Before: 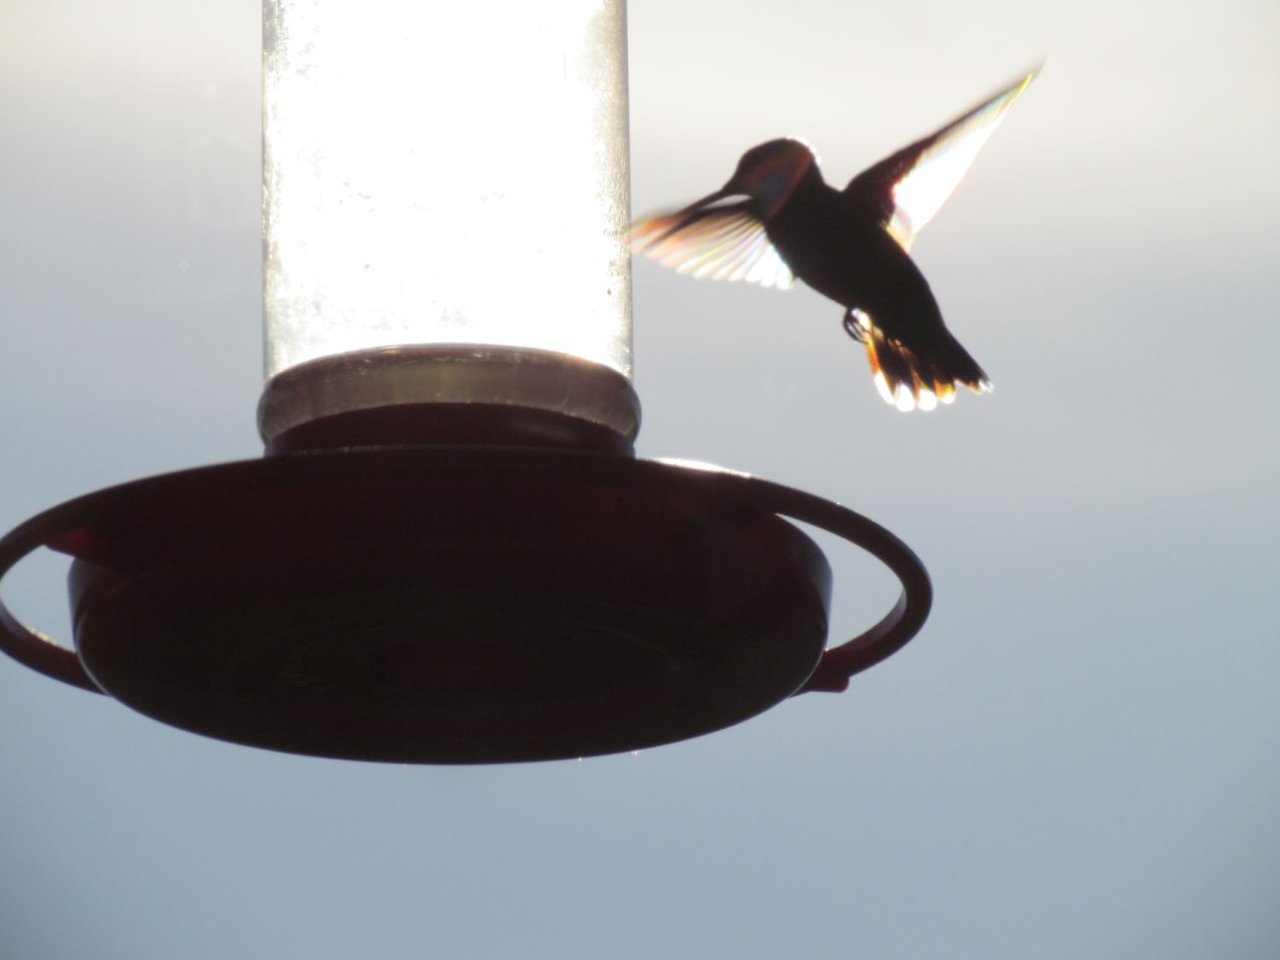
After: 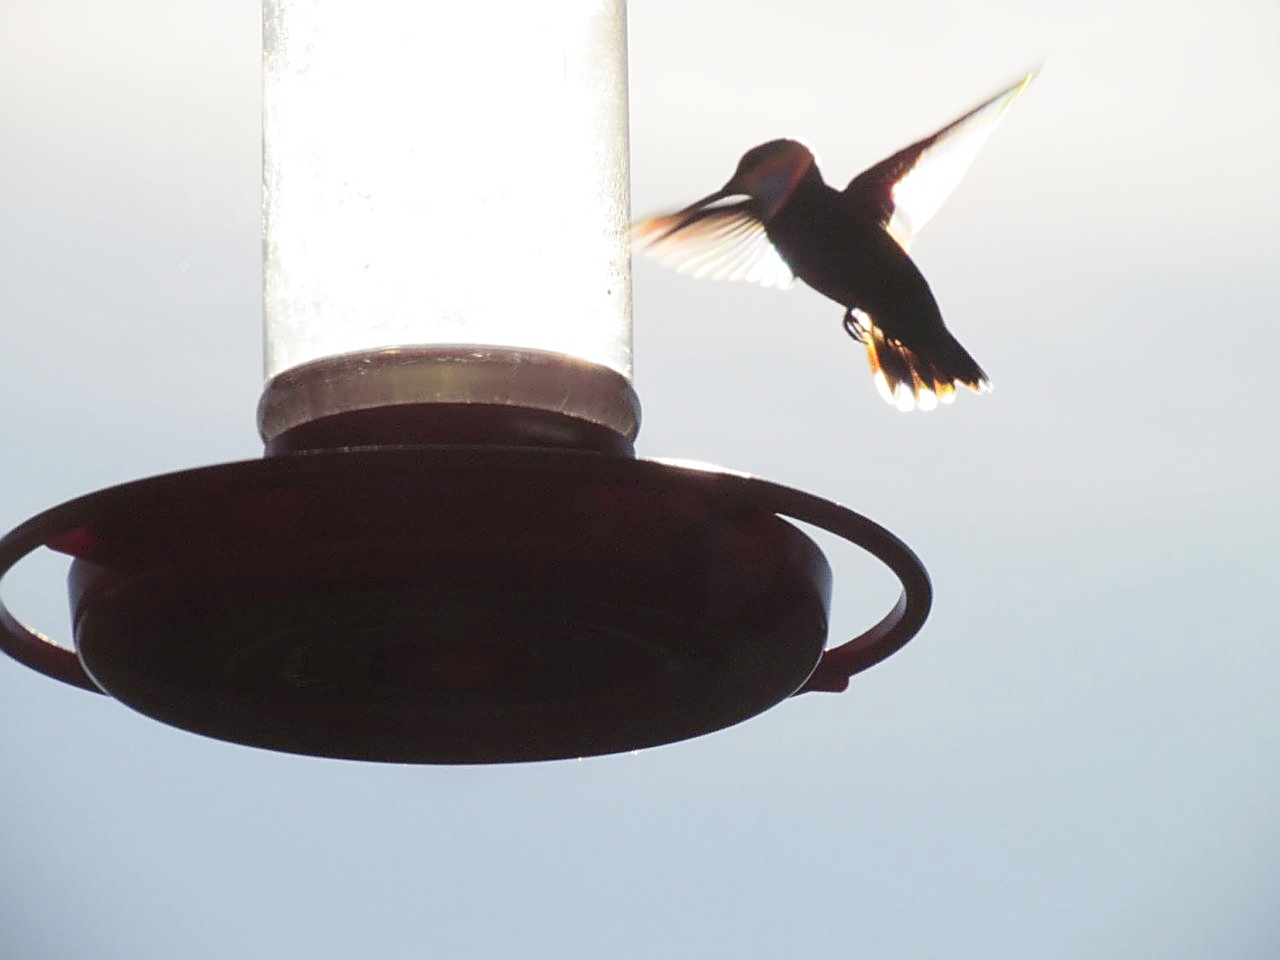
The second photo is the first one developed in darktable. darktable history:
base curve: curves: ch0 [(0, 0) (0.204, 0.334) (0.55, 0.733) (1, 1)], preserve colors none
sharpen: radius 1.718, amount 1.276
tone equalizer: on, module defaults
